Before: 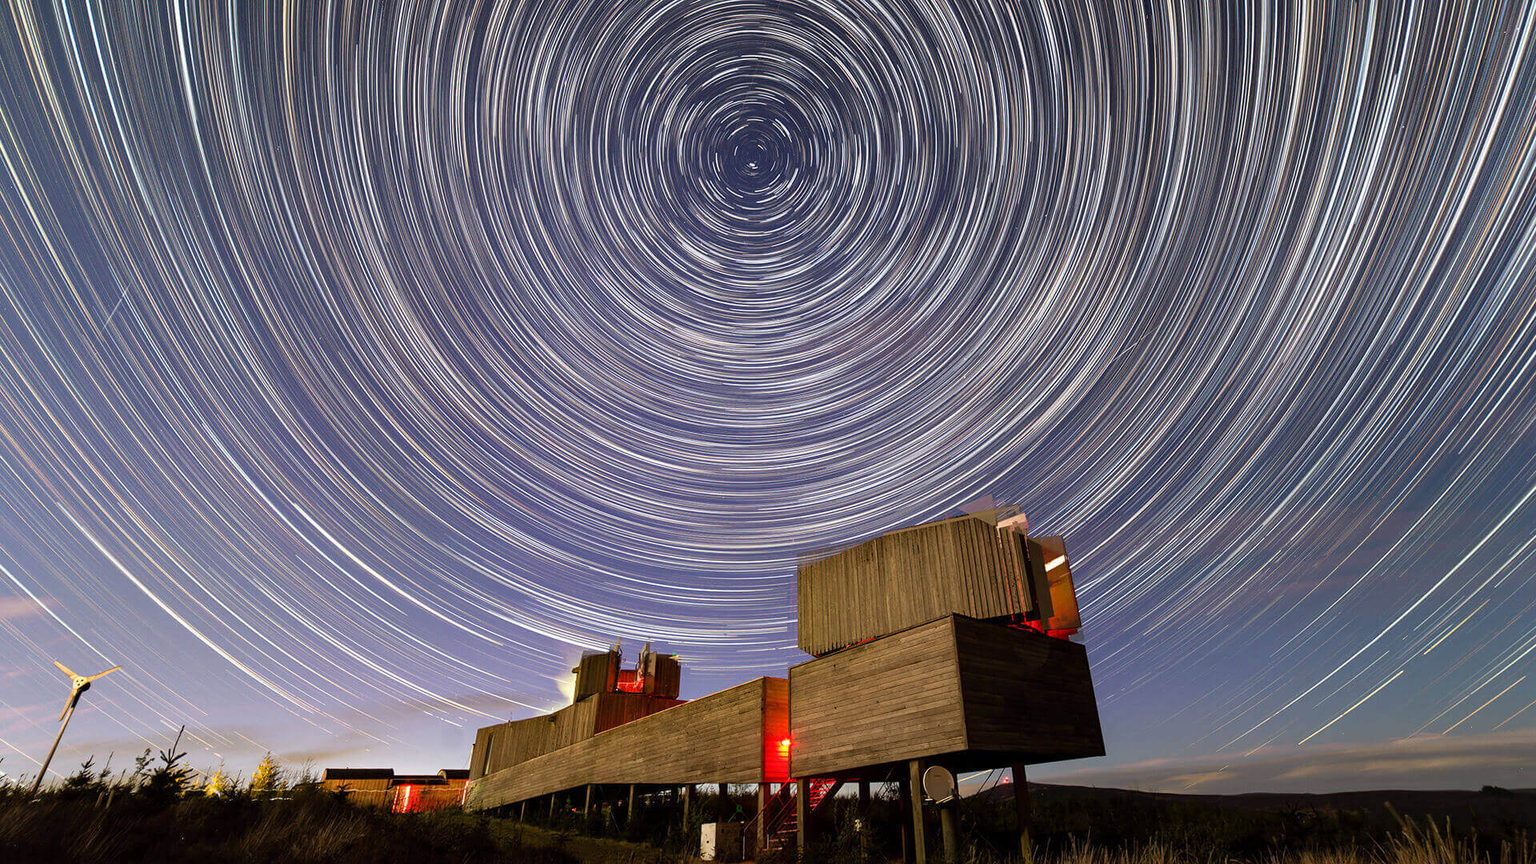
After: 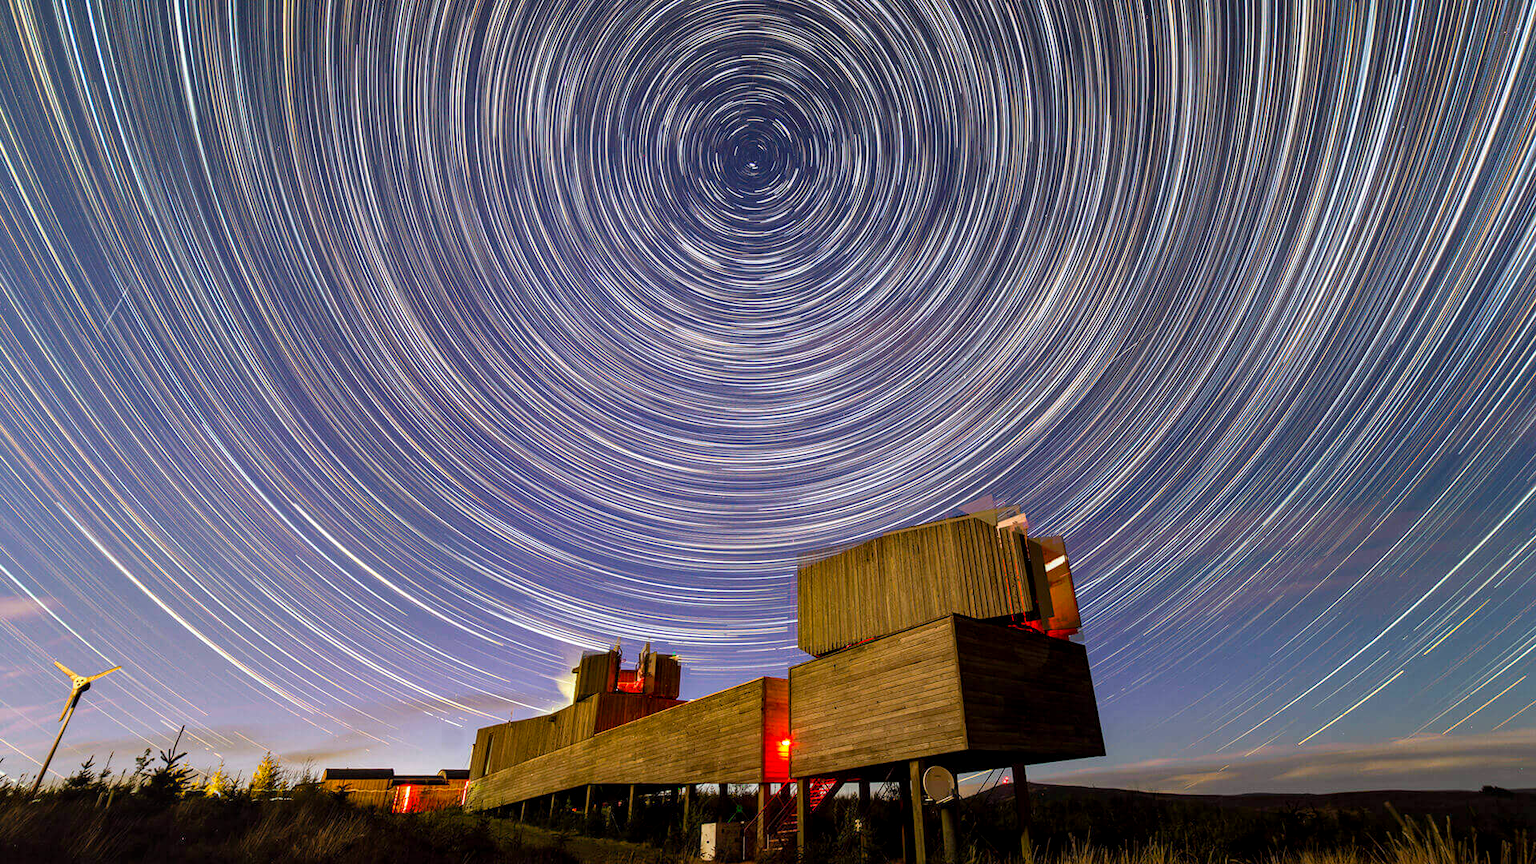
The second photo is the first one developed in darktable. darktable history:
color zones: curves: ch0 [(0, 0.5) (0.143, 0.5) (0.286, 0.5) (0.429, 0.5) (0.571, 0.5) (0.714, 0.476) (0.857, 0.5) (1, 0.5)]; ch2 [(0, 0.5) (0.143, 0.5) (0.286, 0.5) (0.429, 0.5) (0.571, 0.5) (0.714, 0.487) (0.857, 0.5) (1, 0.5)]
color balance rgb: perceptual saturation grading › global saturation 25%, global vibrance 20%
local contrast: on, module defaults
